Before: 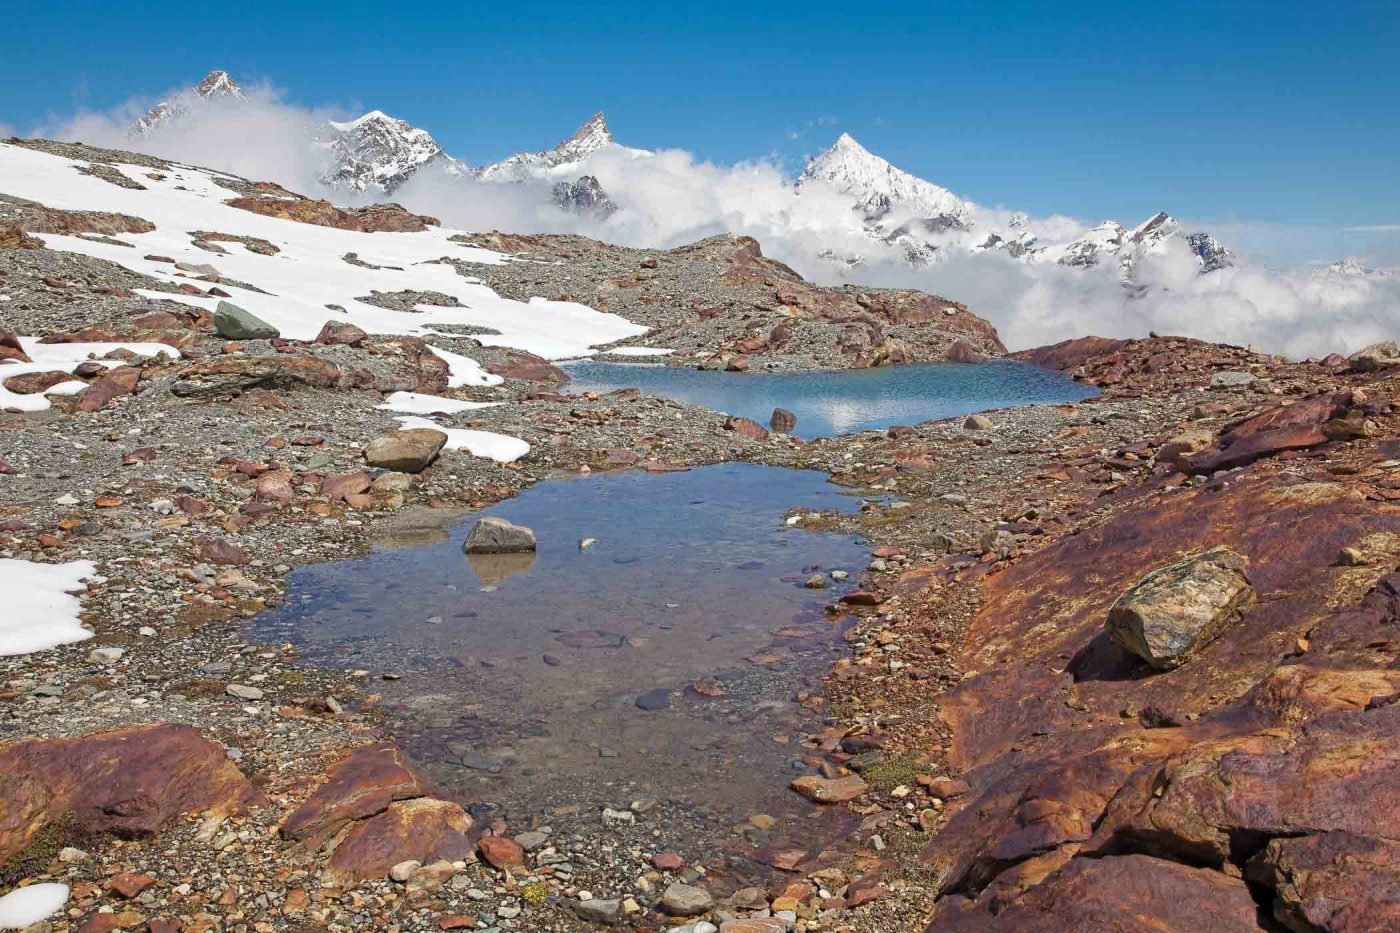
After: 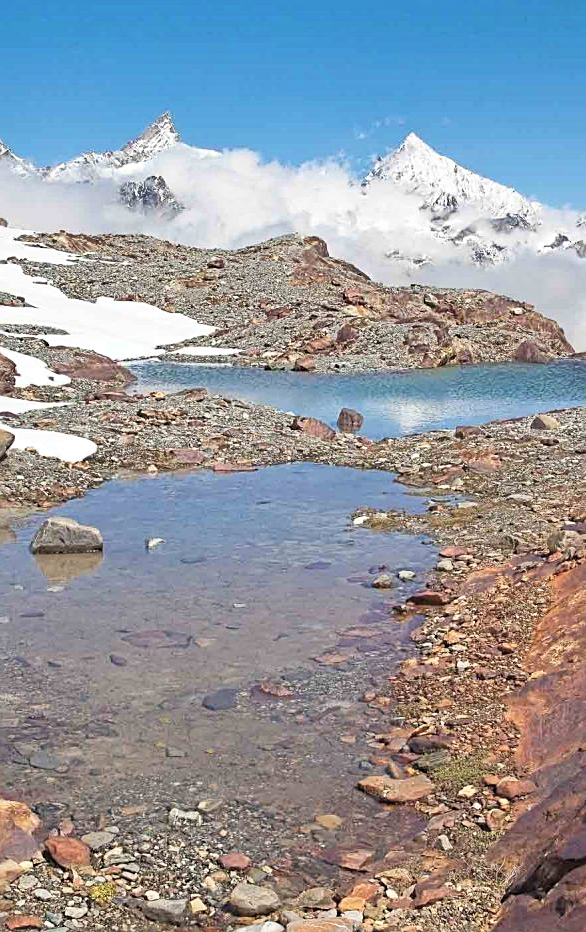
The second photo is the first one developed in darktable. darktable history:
crop: left 30.964%, right 27.177%
contrast brightness saturation: contrast 0.138, brightness 0.226
base curve: preserve colors none
shadows and highlights: shadows 12.25, white point adjustment 1.14, soften with gaussian
sharpen: on, module defaults
